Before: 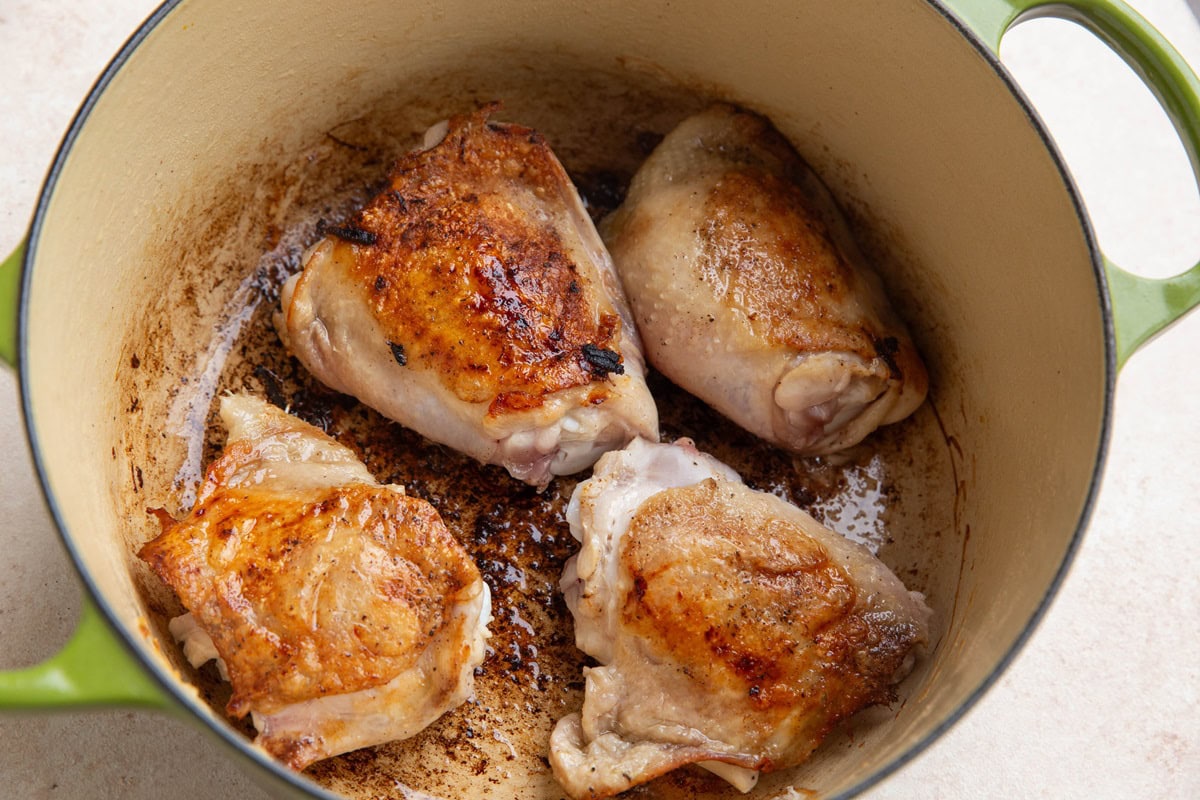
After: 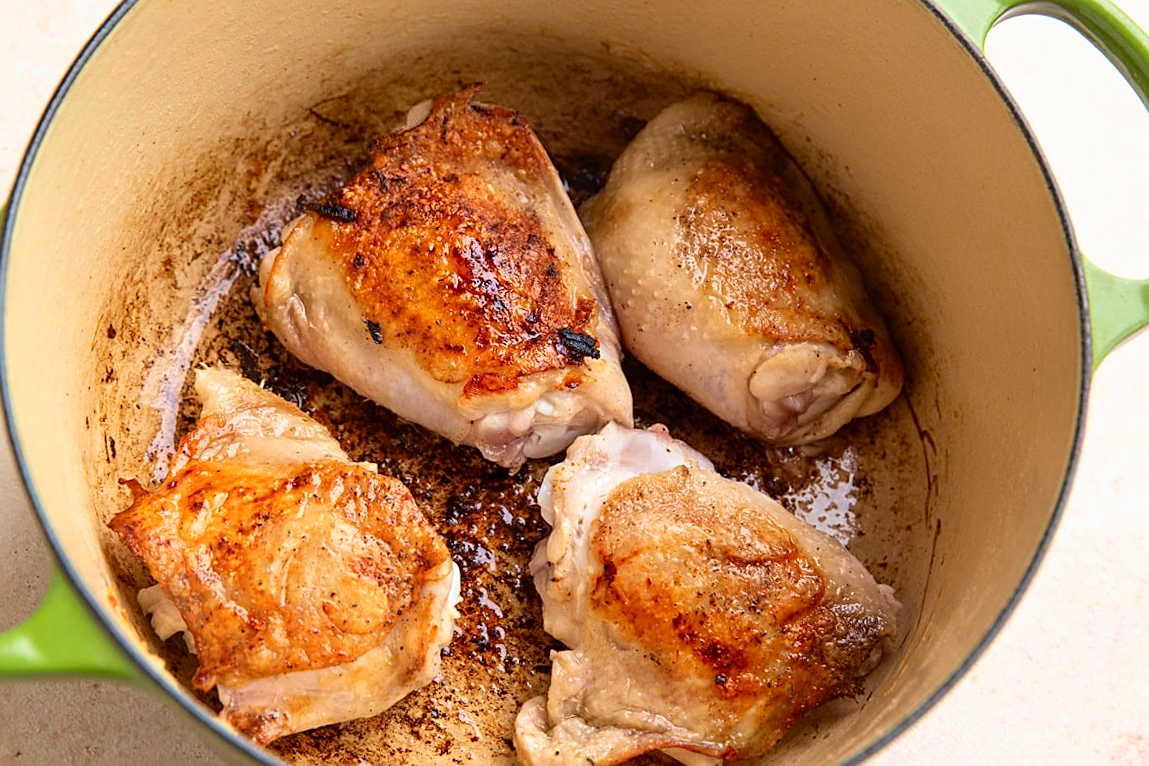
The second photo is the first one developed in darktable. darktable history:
sharpen: on, module defaults
tone curve: curves: ch0 [(0, 0) (0.389, 0.458) (0.745, 0.82) (0.849, 0.917) (0.919, 0.969) (1, 1)]; ch1 [(0, 0) (0.437, 0.404) (0.5, 0.5) (0.529, 0.55) (0.58, 0.6) (0.616, 0.649) (1, 1)]; ch2 [(0, 0) (0.442, 0.428) (0.5, 0.5) (0.525, 0.543) (0.585, 0.62) (1, 1)], color space Lab, independent channels, preserve colors none
crop and rotate: angle -1.69°
